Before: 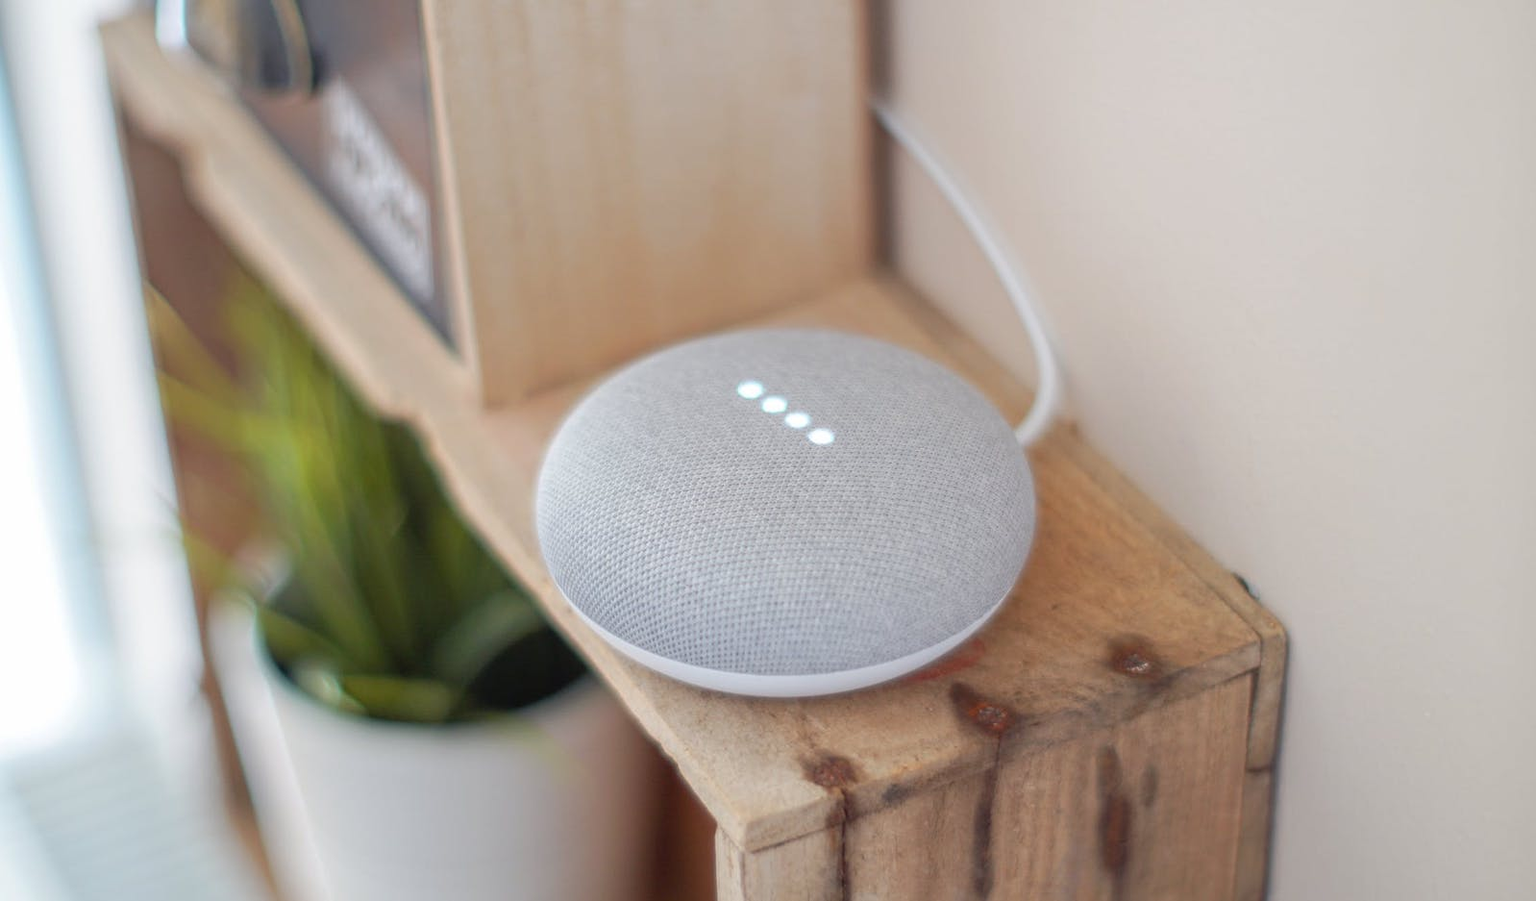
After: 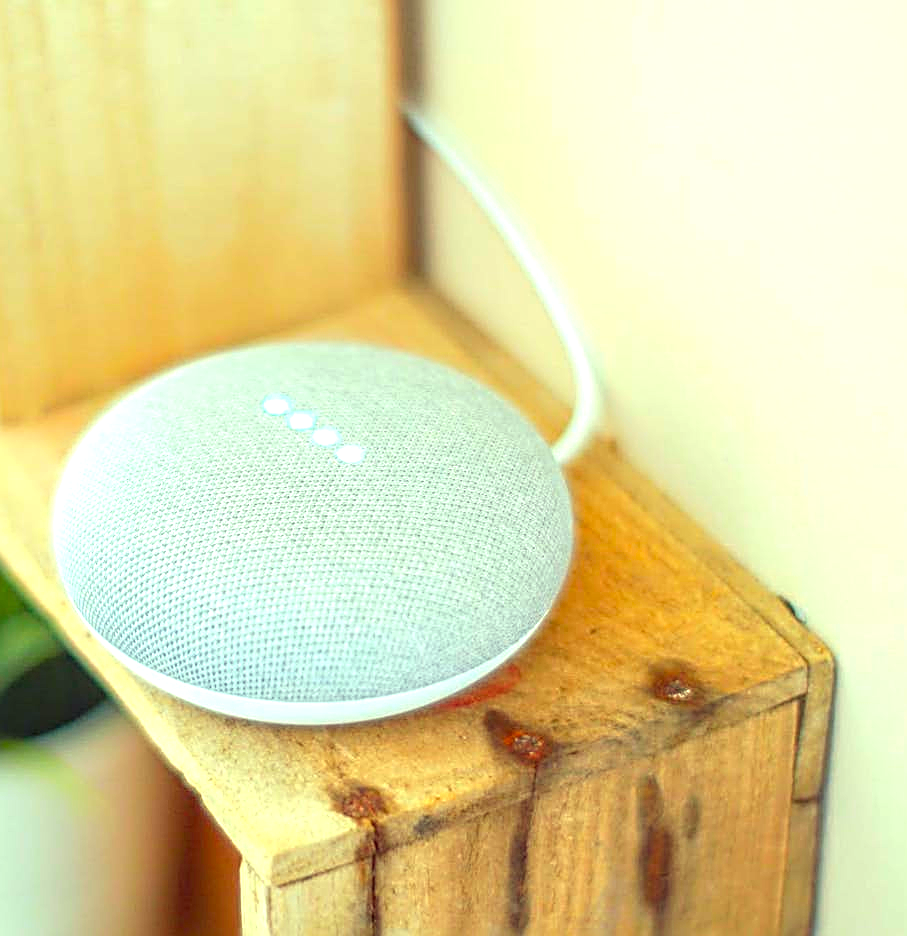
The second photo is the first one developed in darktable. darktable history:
local contrast: on, module defaults
crop: left 31.598%, top 0.013%, right 11.632%
exposure: black level correction 0, exposure 1.01 EV, compensate highlight preservation false
sharpen: radius 2.99, amount 0.755
color correction: highlights a* -10.93, highlights b* 9.92, saturation 1.71
base curve: curves: ch0 [(0, 0) (0.472, 0.508) (1, 1)]
tone equalizer: edges refinement/feathering 500, mask exposure compensation -1.57 EV, preserve details no
